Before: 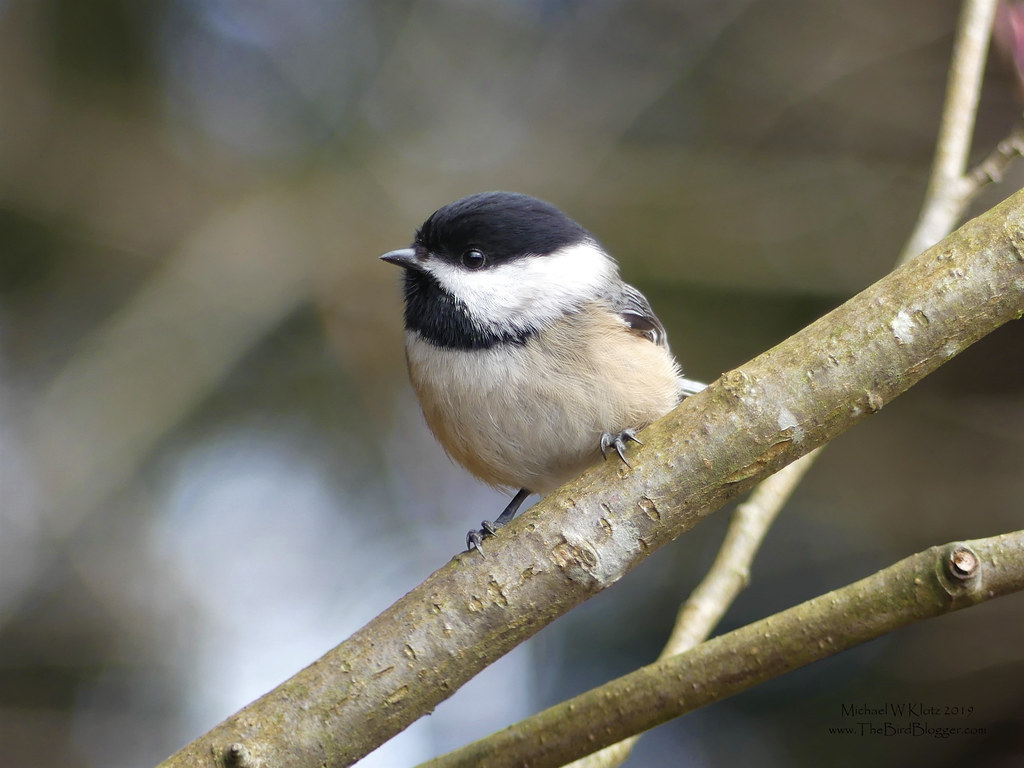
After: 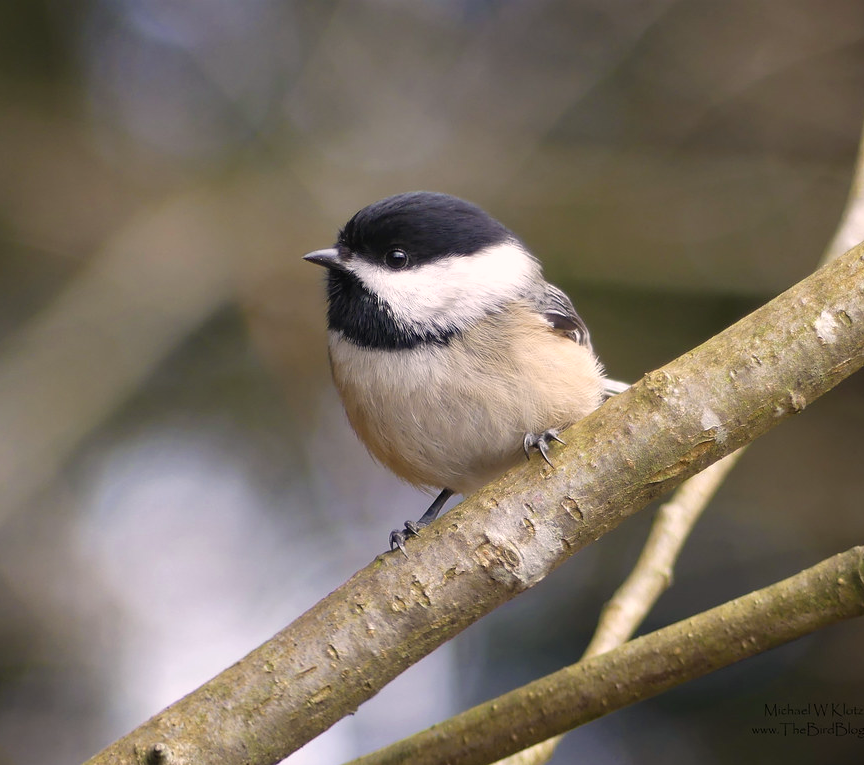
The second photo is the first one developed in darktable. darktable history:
color correction: highlights a* 7.34, highlights b* 4.37
crop: left 7.598%, right 7.873%
